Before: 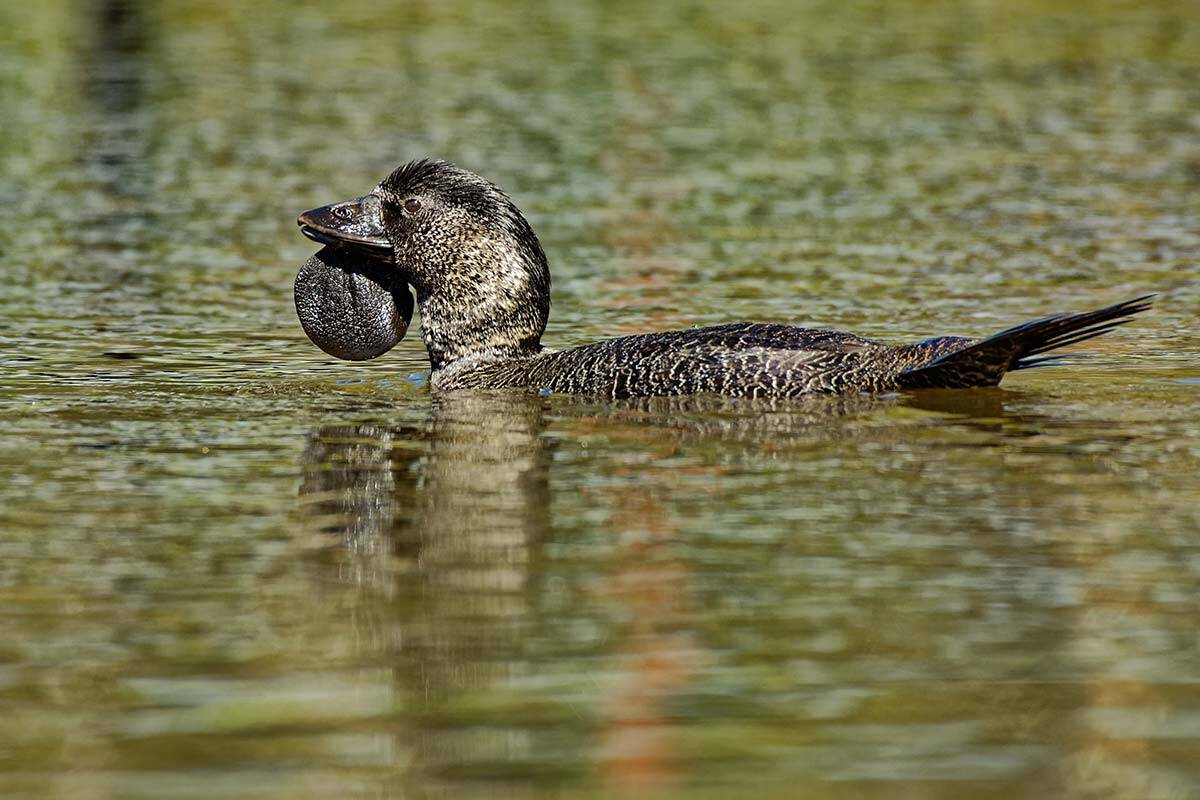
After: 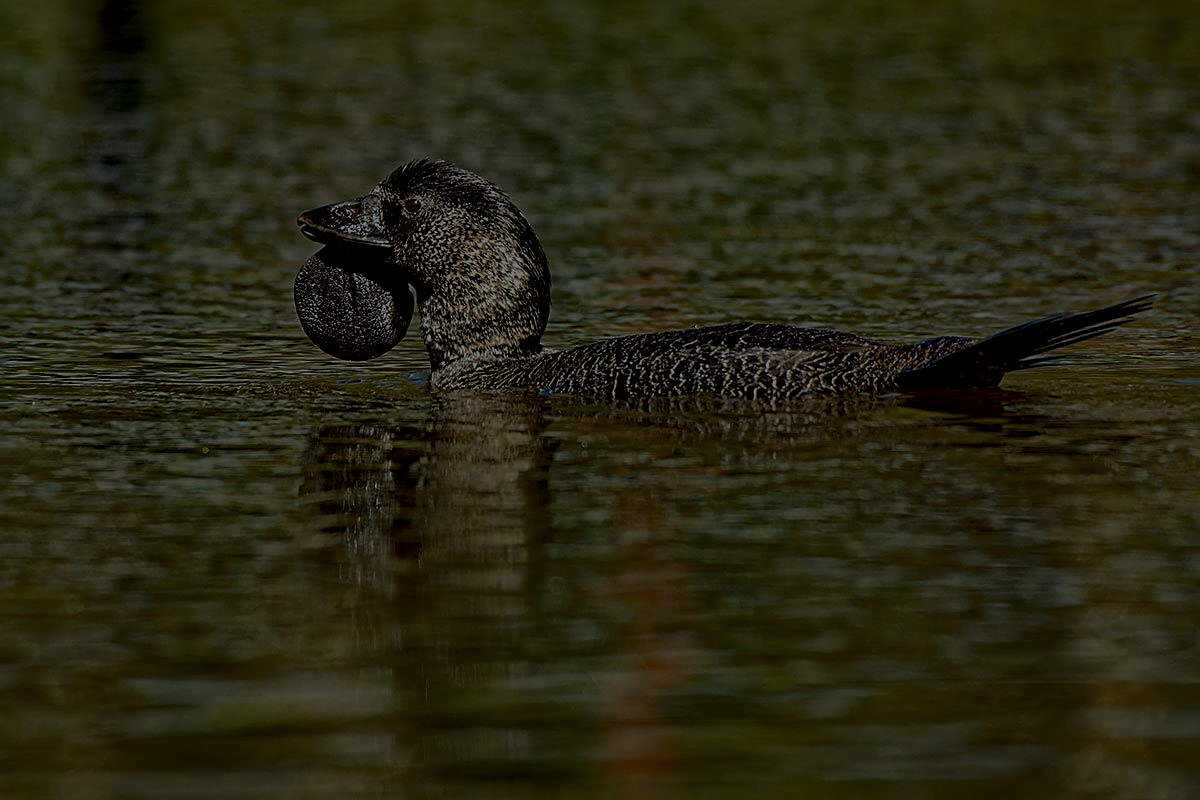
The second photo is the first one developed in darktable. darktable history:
local contrast: on, module defaults
sharpen: on, module defaults
contrast brightness saturation: contrast 0.13, brightness -0.05, saturation 0.16
exposure: exposure -2.446 EV, compensate highlight preservation false
